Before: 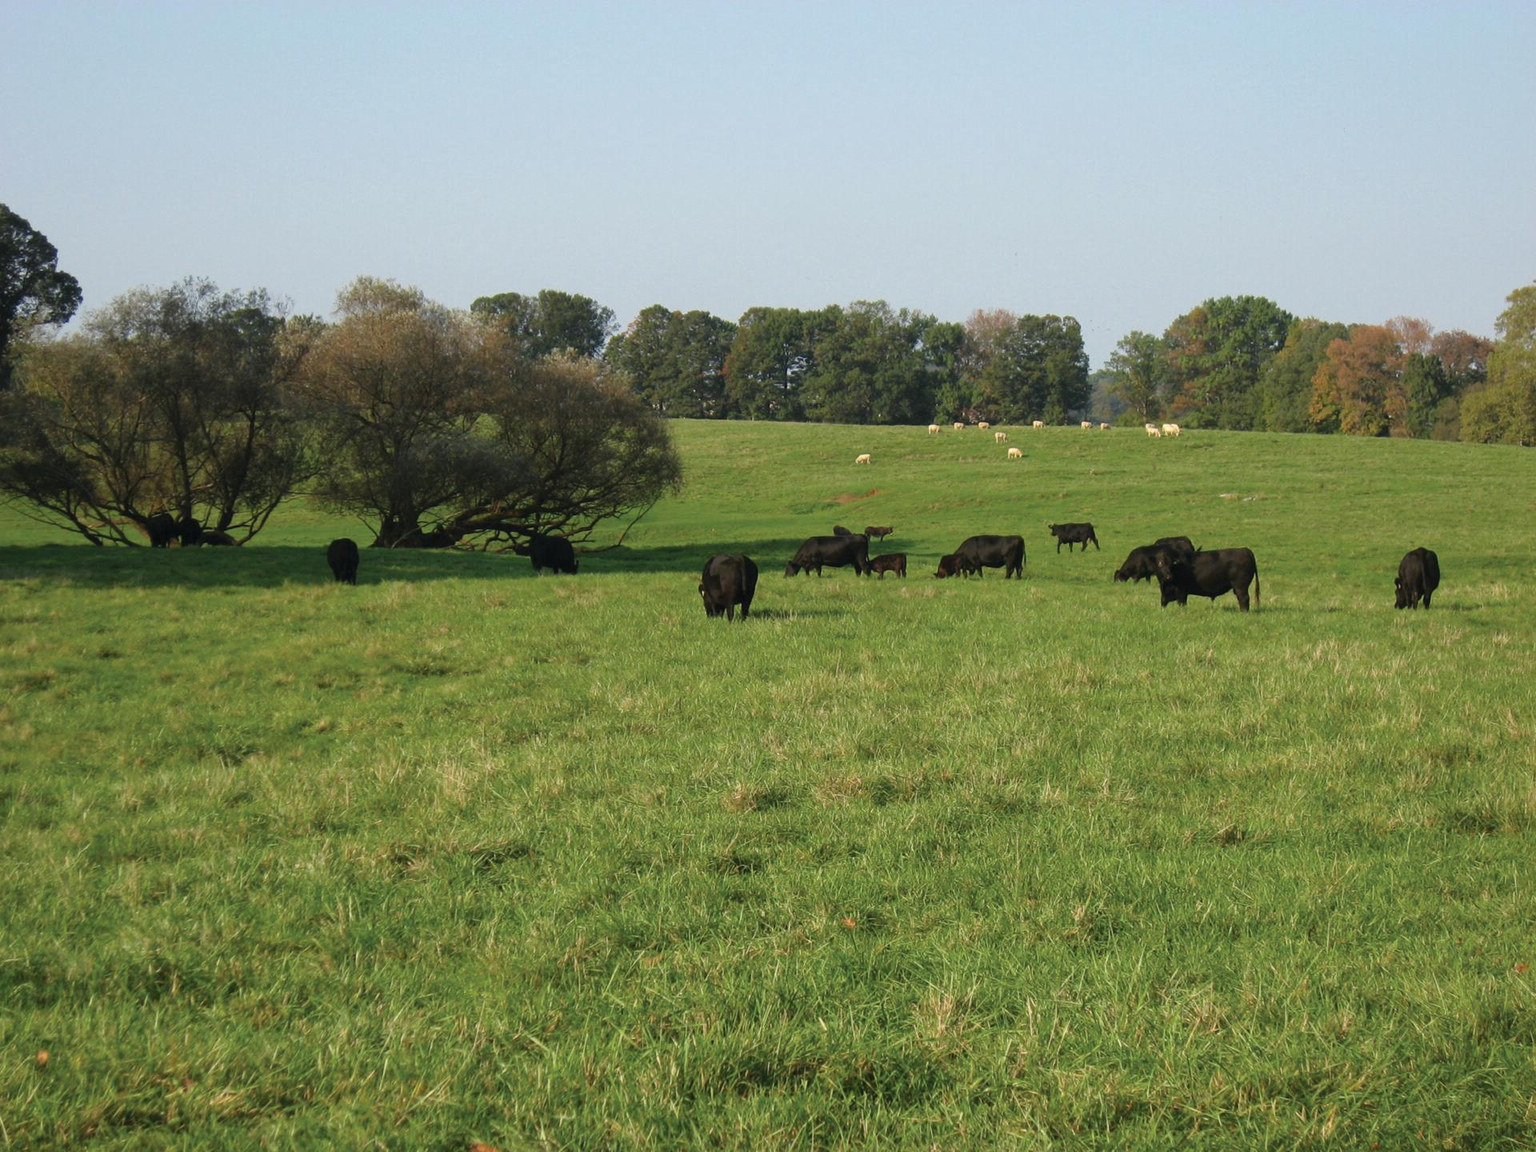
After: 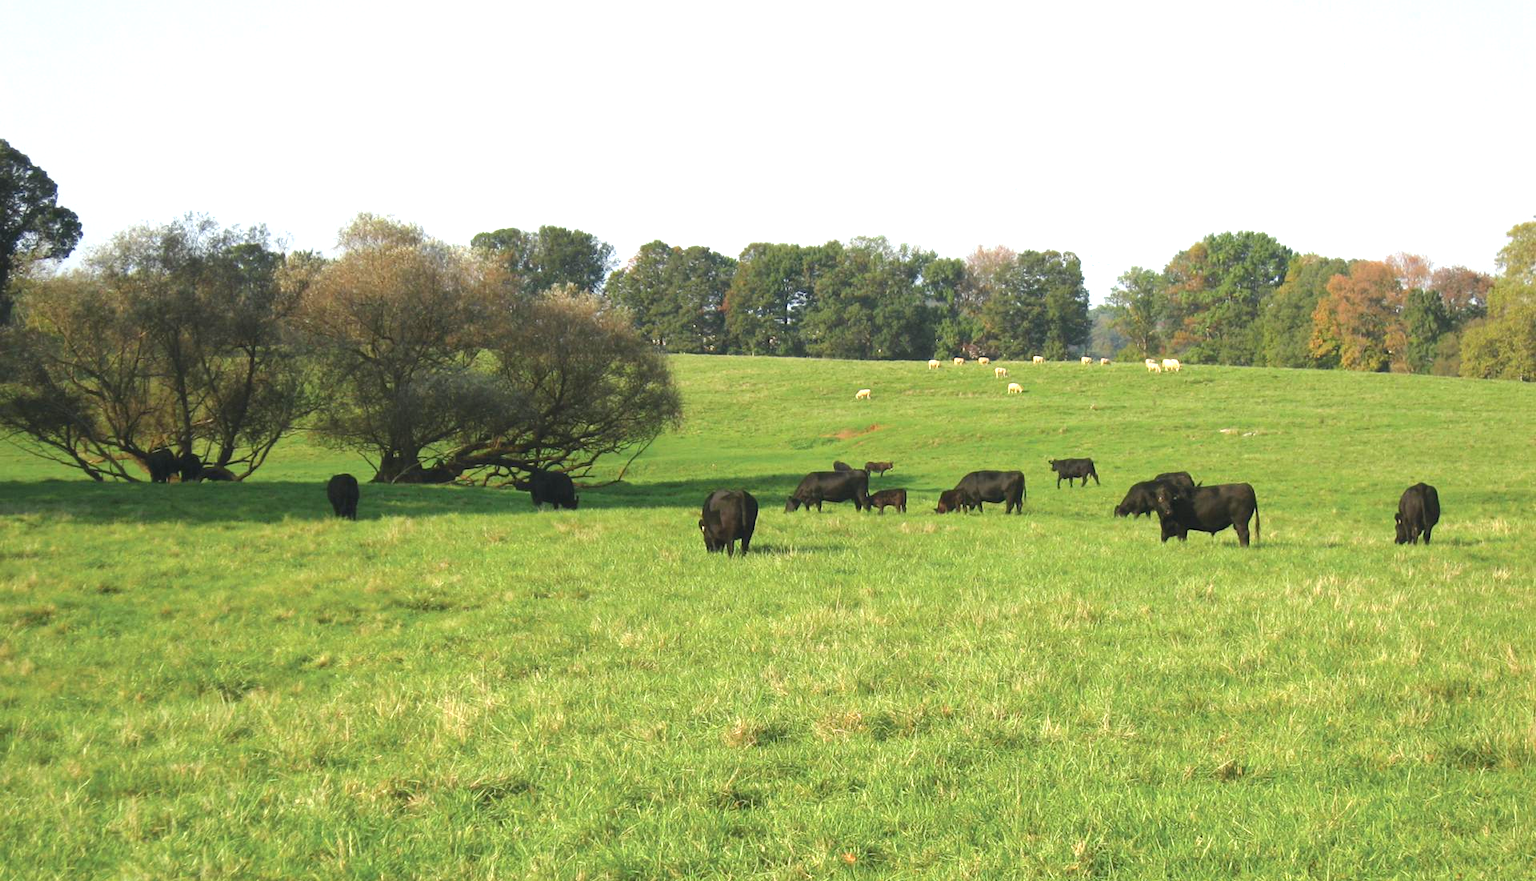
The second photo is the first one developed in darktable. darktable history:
contrast brightness saturation: contrast -0.02, brightness -0.007, saturation 0.034
crop: top 5.669%, bottom 17.781%
contrast equalizer: y [[0.6 ×6], [0.55 ×6], [0 ×6], [0 ×6], [0 ×6]], mix -0.208
exposure: black level correction 0, exposure 1.097 EV, compensate highlight preservation false
